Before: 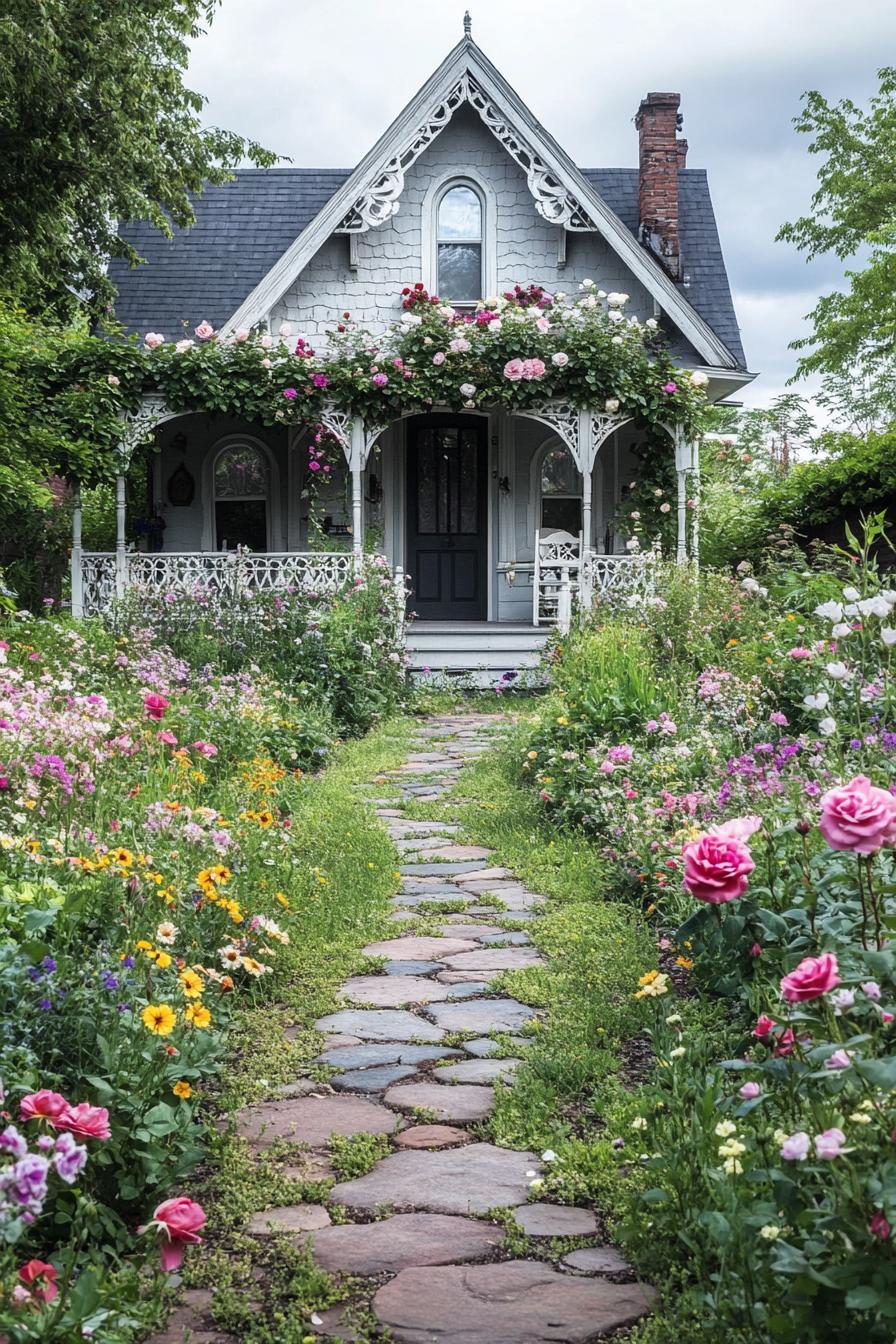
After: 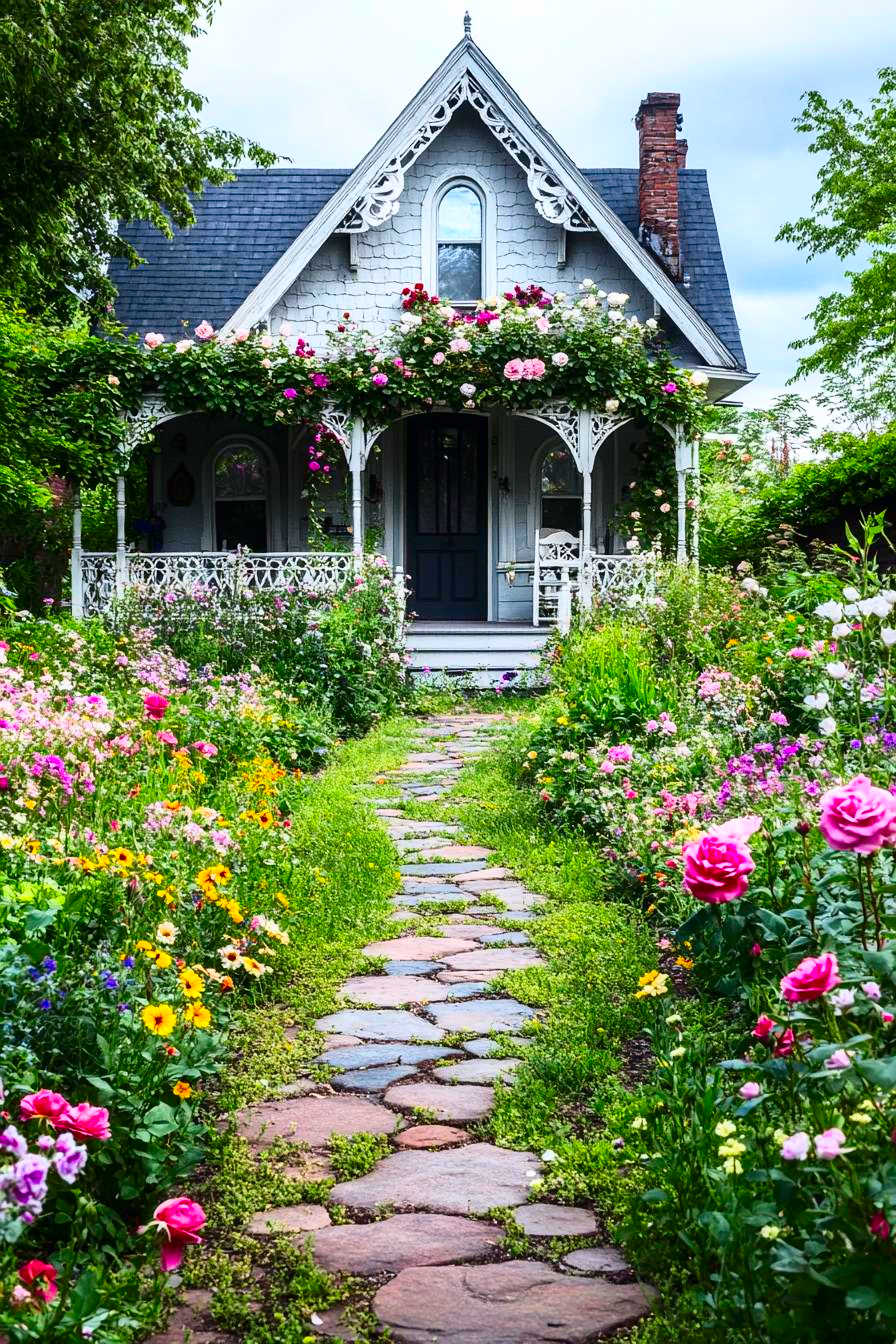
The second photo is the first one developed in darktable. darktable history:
contrast brightness saturation: contrast 0.267, brightness 0.012, saturation 0.86
